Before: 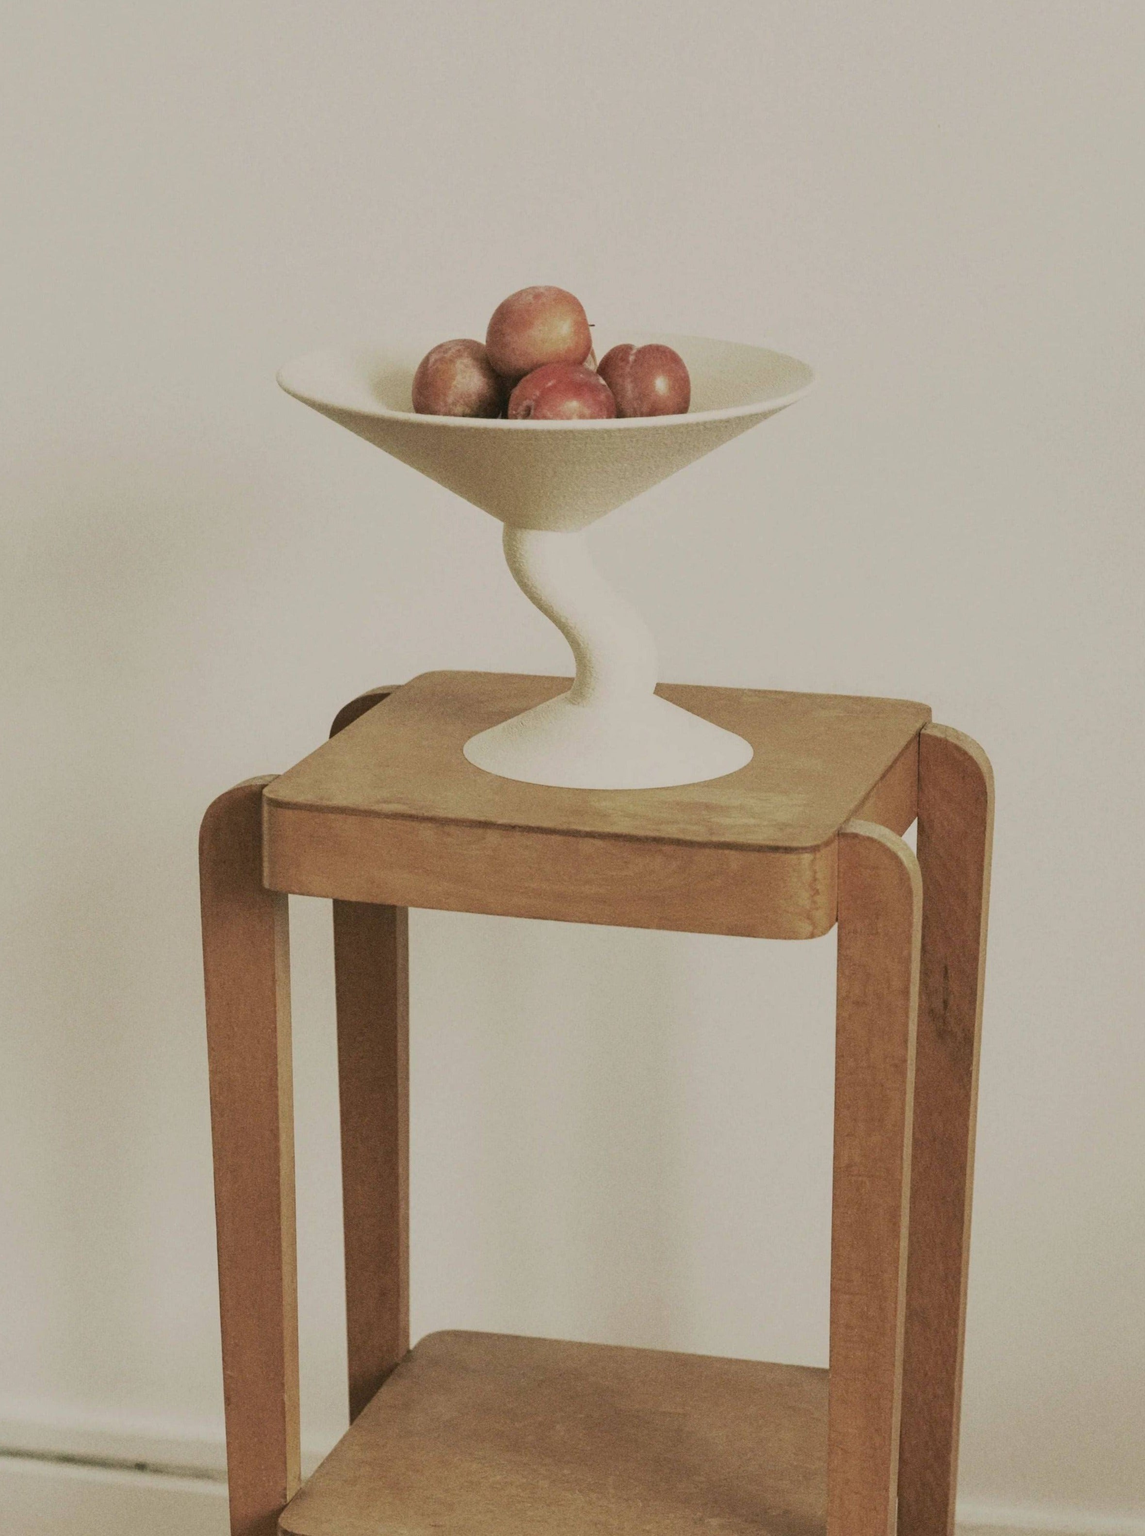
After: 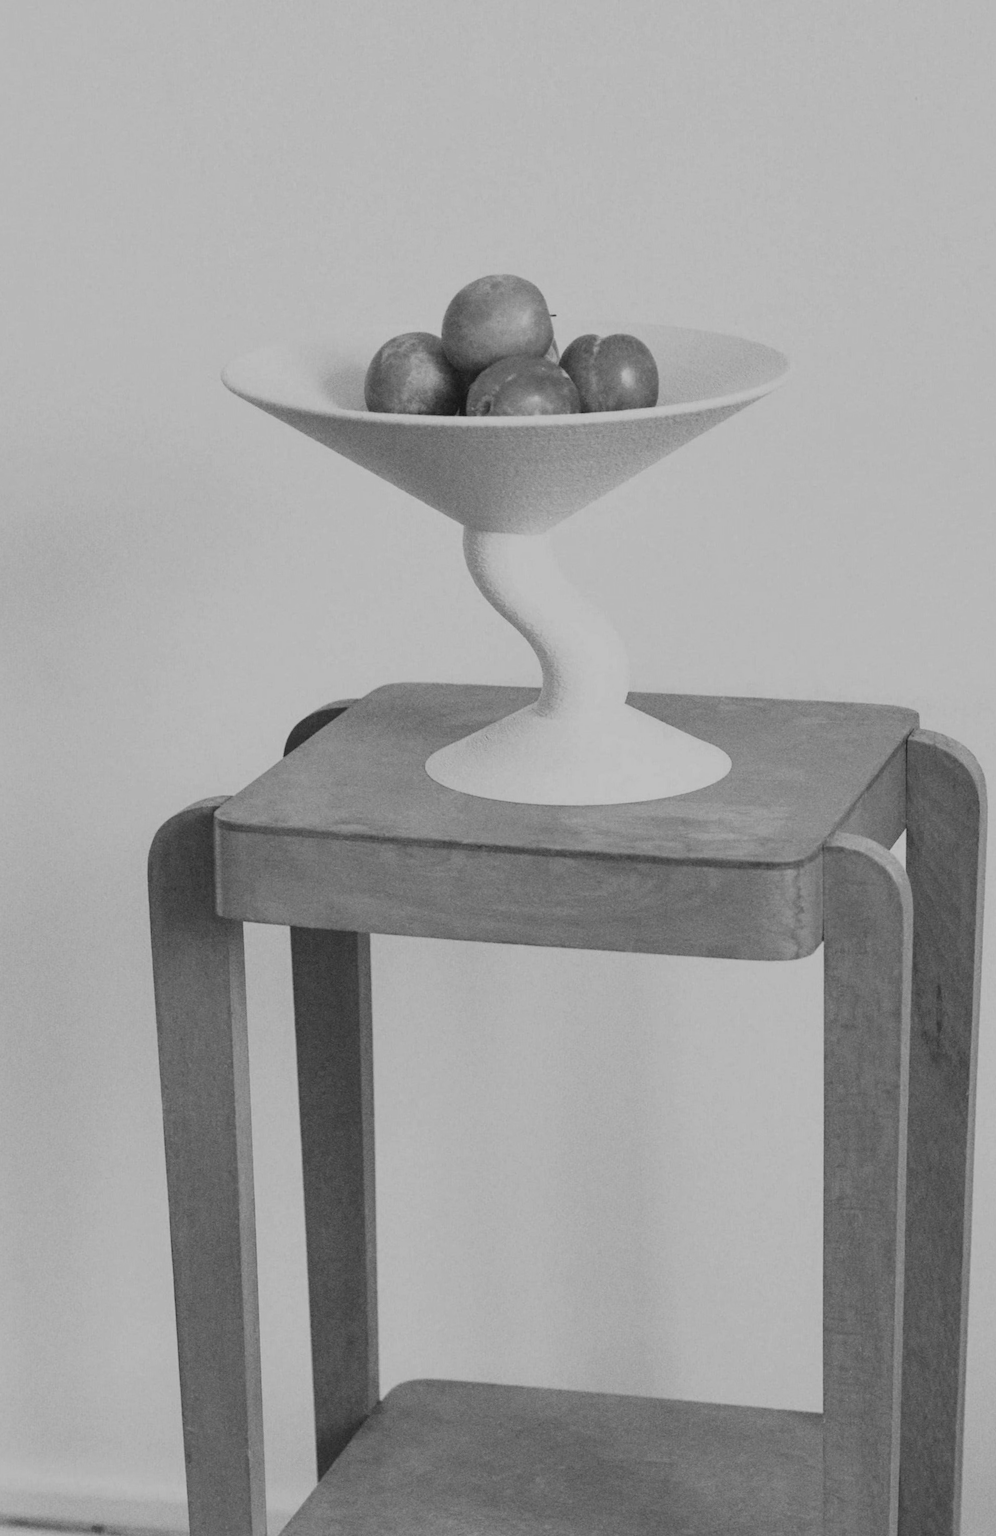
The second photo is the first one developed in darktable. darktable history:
crop and rotate: angle 1°, left 4.281%, top 0.642%, right 11.383%, bottom 2.486%
contrast brightness saturation: saturation -1
color zones: curves: ch0 [(0, 0.5) (0.125, 0.4) (0.25, 0.5) (0.375, 0.4) (0.5, 0.4) (0.625, 0.35) (0.75, 0.35) (0.875, 0.5)]; ch1 [(0, 0.35) (0.125, 0.45) (0.25, 0.35) (0.375, 0.35) (0.5, 0.35) (0.625, 0.35) (0.75, 0.45) (0.875, 0.35)]; ch2 [(0, 0.6) (0.125, 0.5) (0.25, 0.5) (0.375, 0.6) (0.5, 0.6) (0.625, 0.5) (0.75, 0.5) (0.875, 0.5)]
